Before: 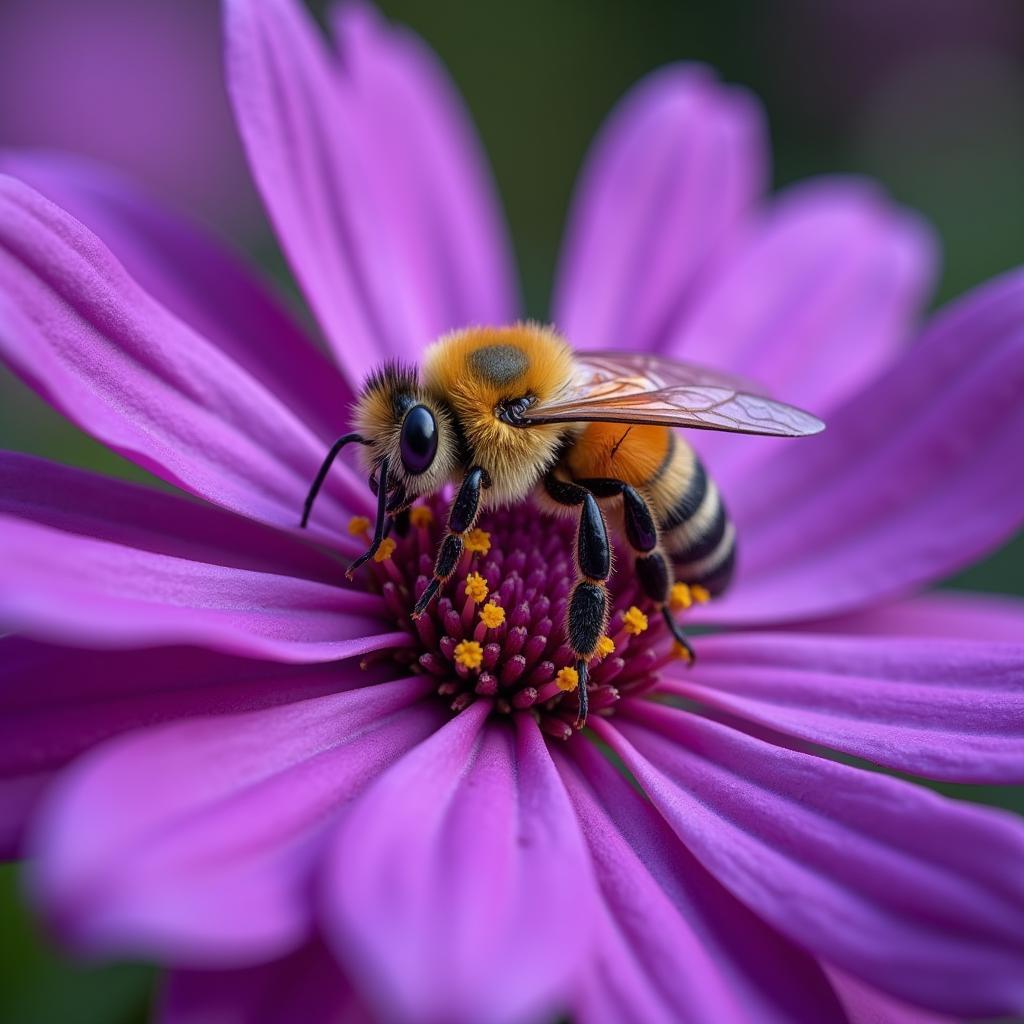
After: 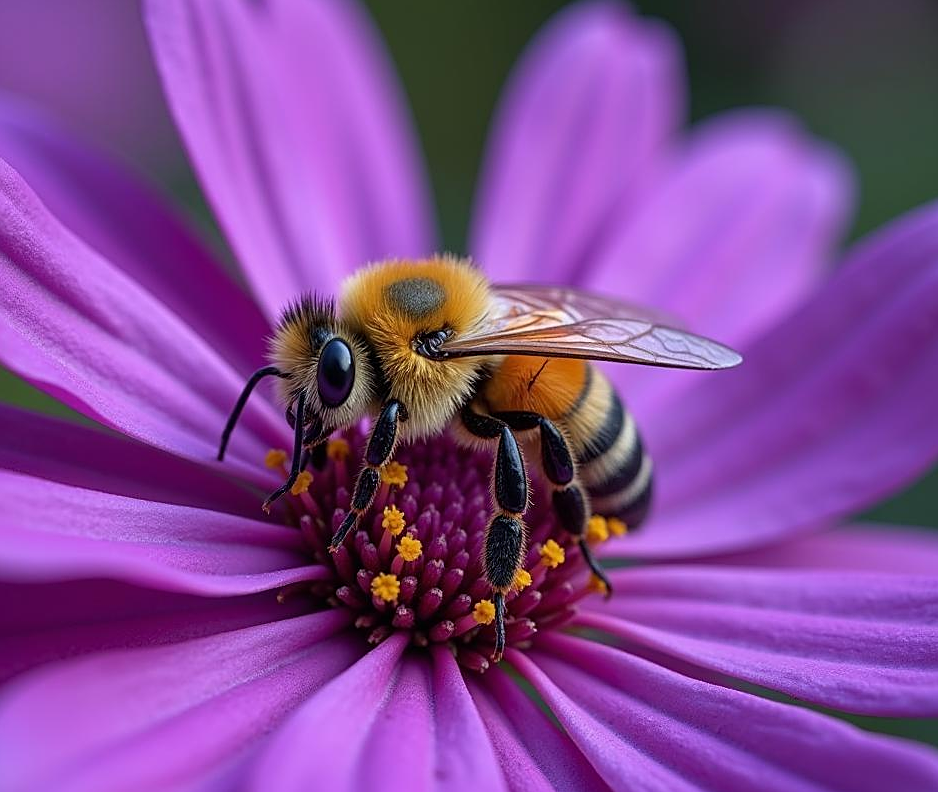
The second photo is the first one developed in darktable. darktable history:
sharpen: on, module defaults
white balance: red 0.978, blue 0.999
crop: left 8.155%, top 6.611%, bottom 15.385%
